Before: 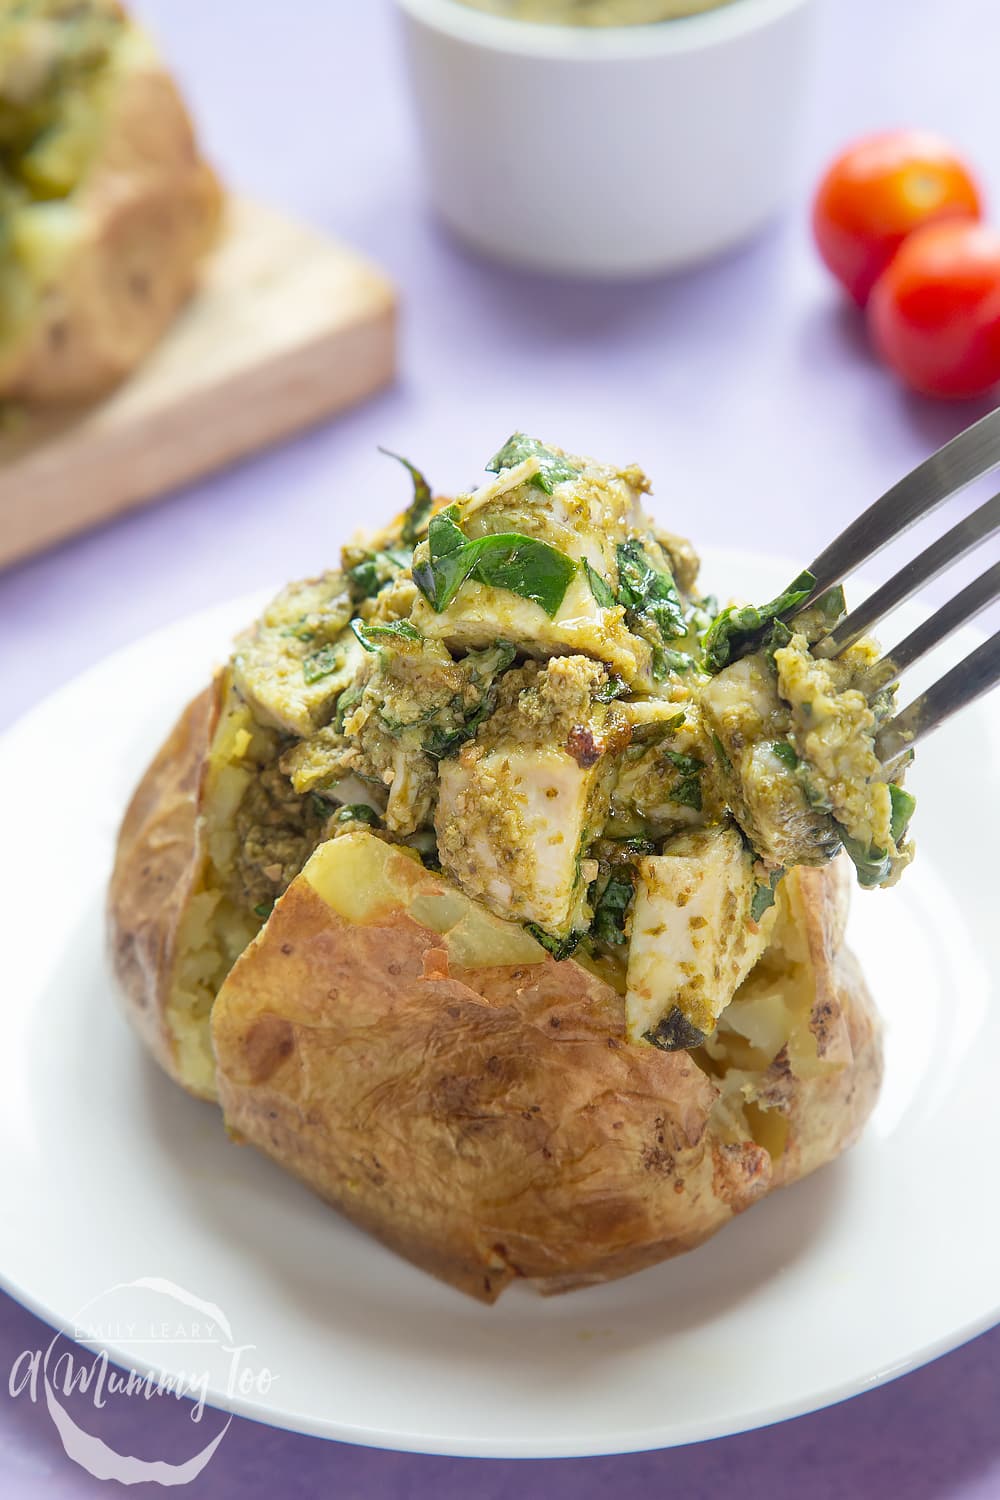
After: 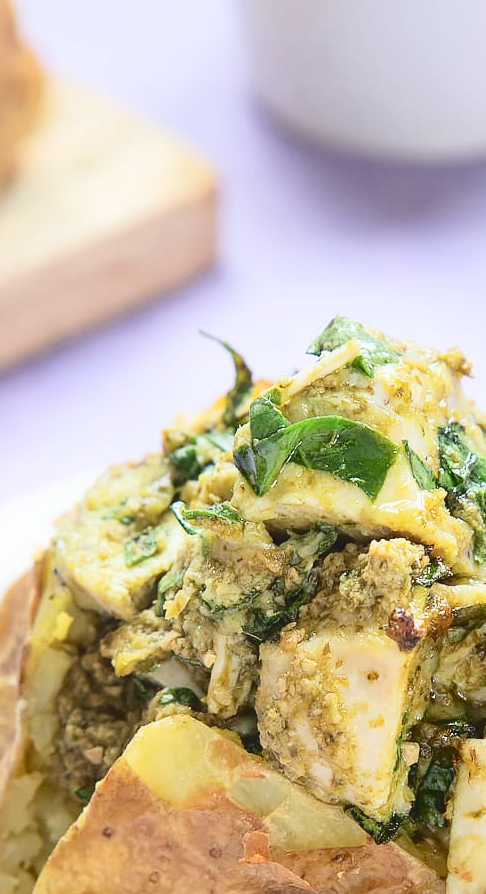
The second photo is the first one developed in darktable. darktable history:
crop: left 17.938%, top 7.825%, right 32.681%, bottom 32.533%
tone curve: curves: ch0 [(0, 0) (0.003, 0.077) (0.011, 0.079) (0.025, 0.085) (0.044, 0.095) (0.069, 0.109) (0.1, 0.124) (0.136, 0.142) (0.177, 0.169) (0.224, 0.207) (0.277, 0.267) (0.335, 0.347) (0.399, 0.442) (0.468, 0.54) (0.543, 0.635) (0.623, 0.726) (0.709, 0.813) (0.801, 0.882) (0.898, 0.934) (1, 1)], color space Lab, independent channels, preserve colors none
